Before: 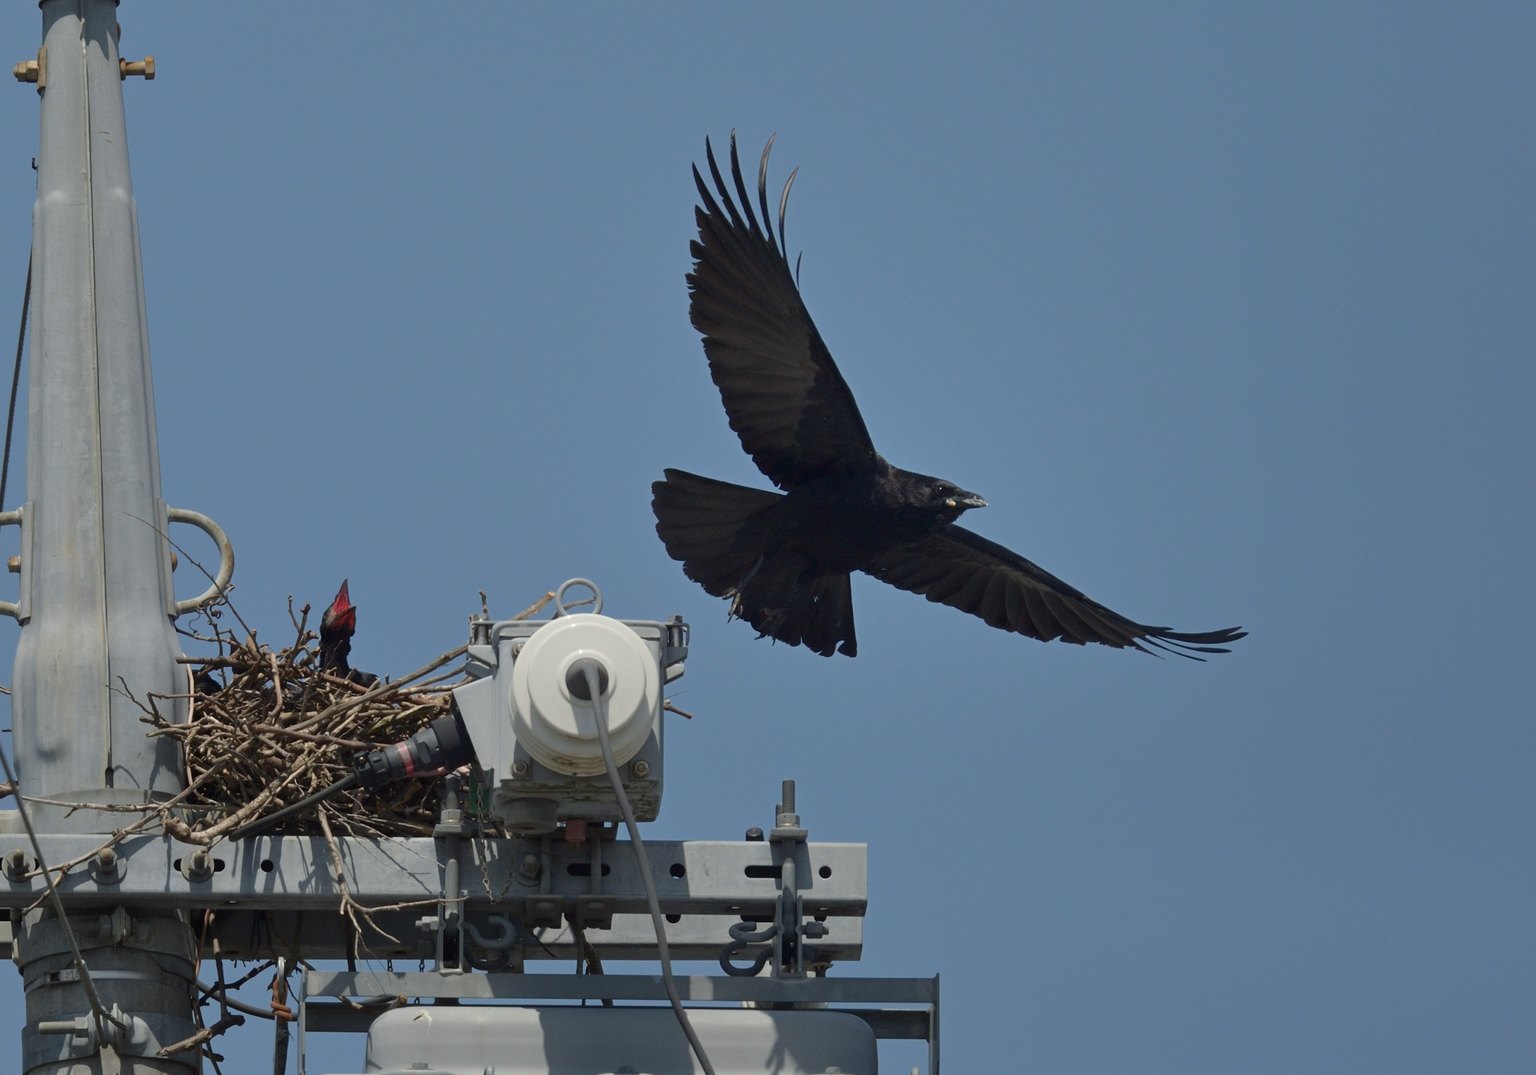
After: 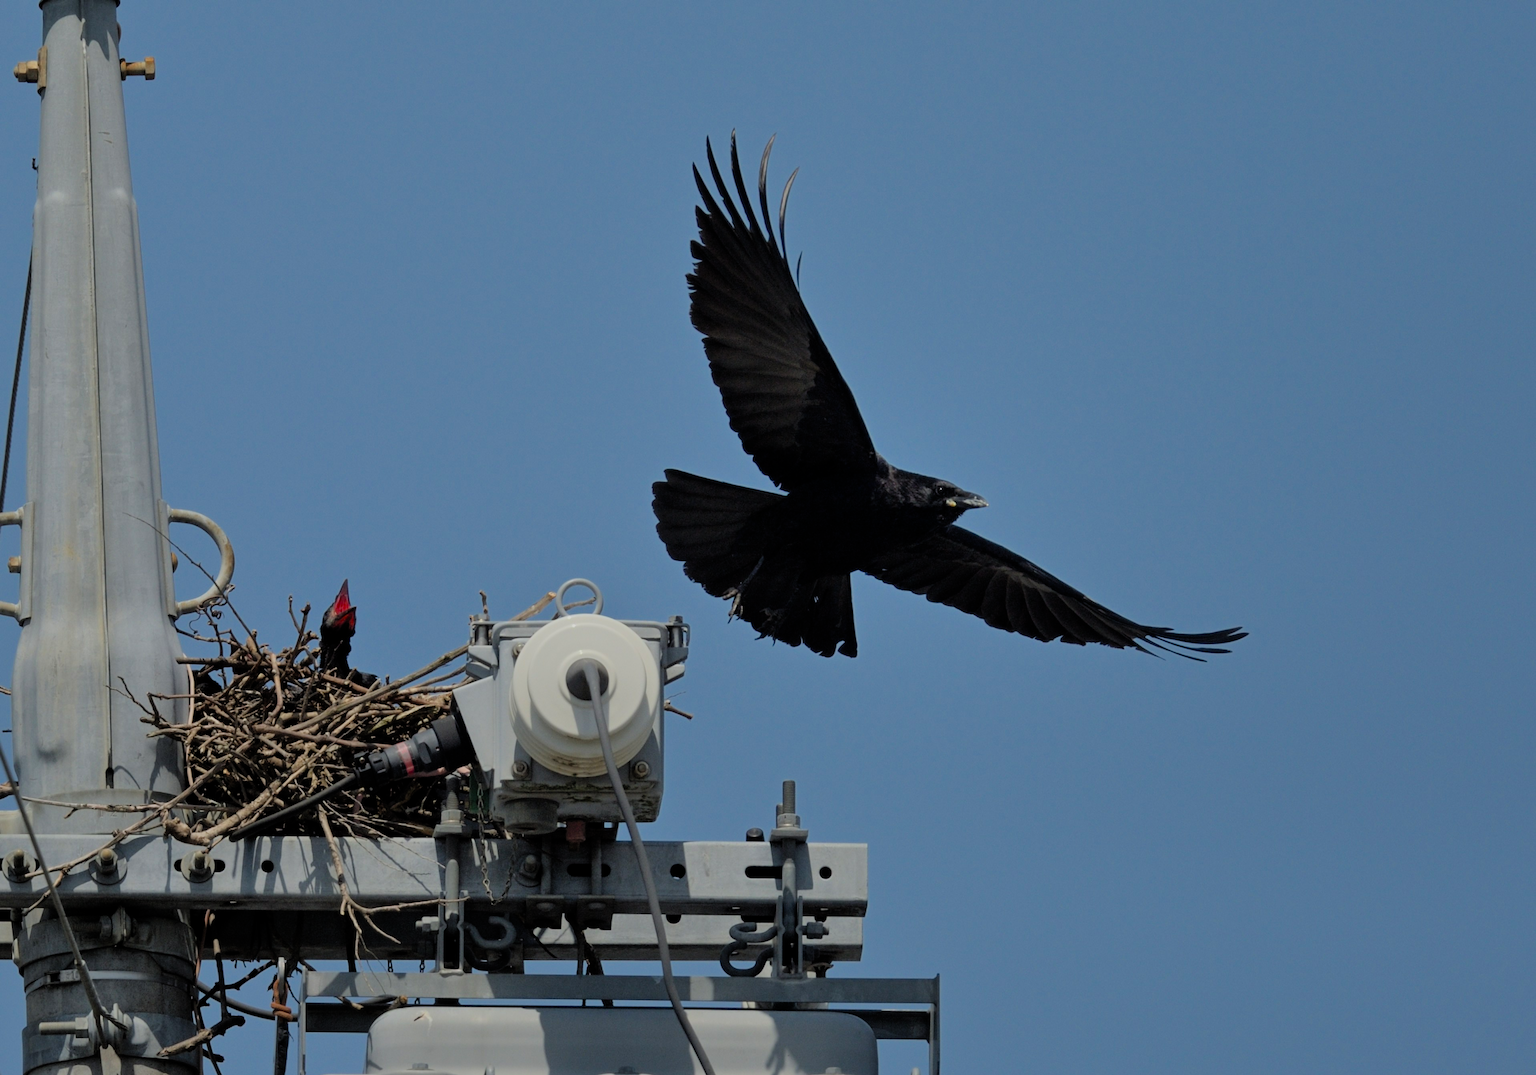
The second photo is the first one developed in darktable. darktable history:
shadows and highlights: shadows 40, highlights -60
filmic rgb: black relative exposure -7.75 EV, white relative exposure 4.4 EV, threshold 3 EV, target black luminance 0%, hardness 3.76, latitude 50.51%, contrast 1.074, highlights saturation mix 10%, shadows ↔ highlights balance -0.22%, color science v4 (2020), enable highlight reconstruction true
